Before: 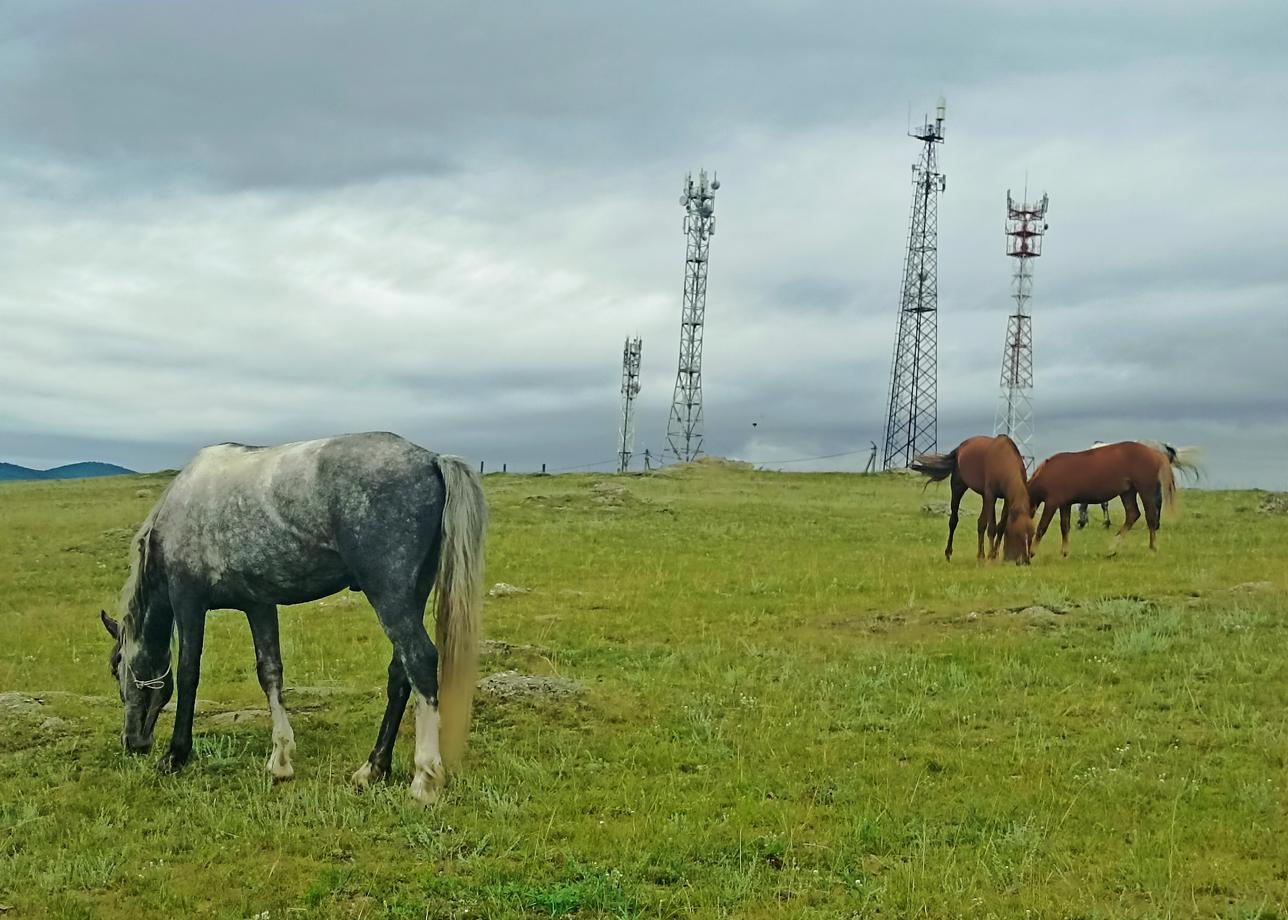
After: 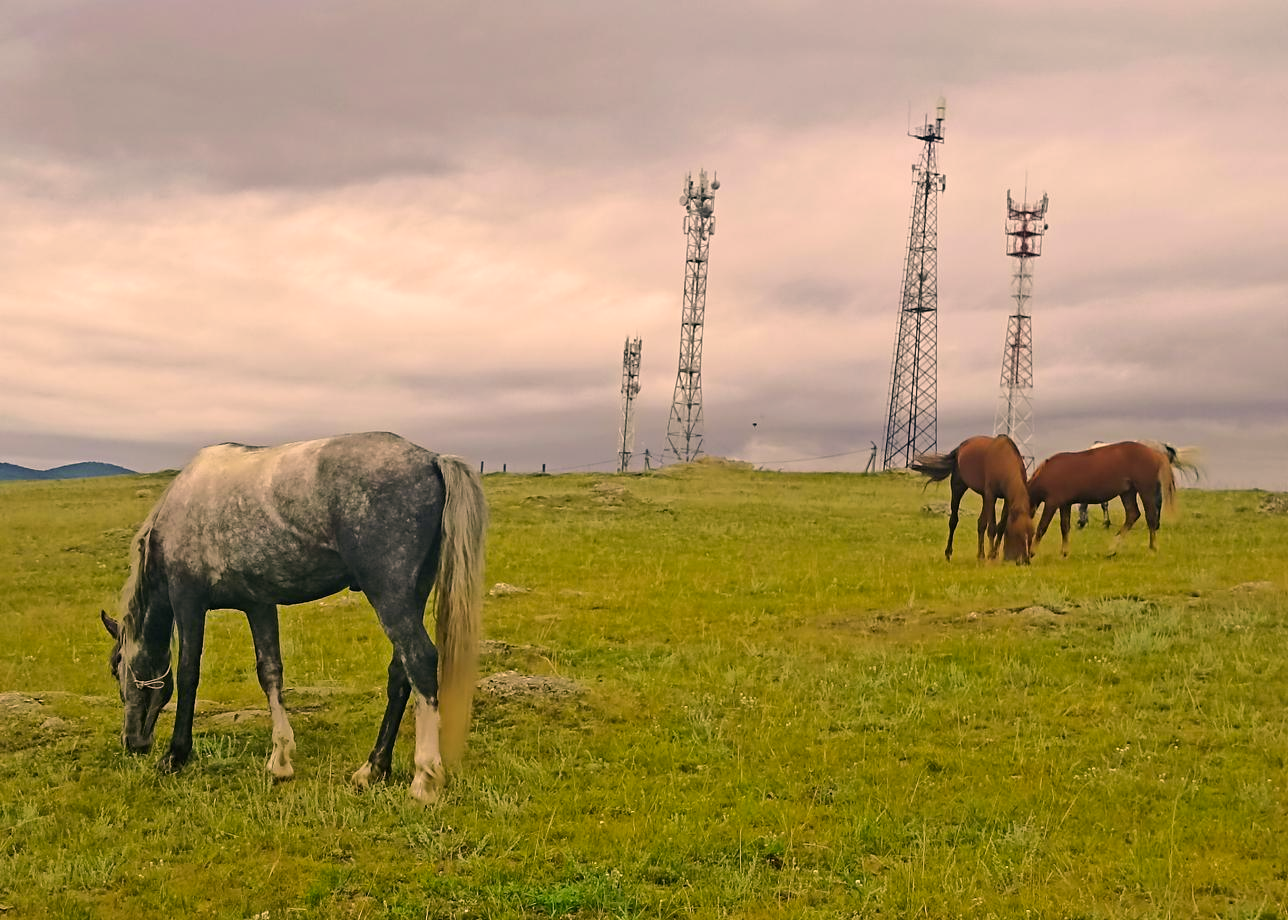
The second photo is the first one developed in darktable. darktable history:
color correction: highlights a* 22, highlights b* 21.63
